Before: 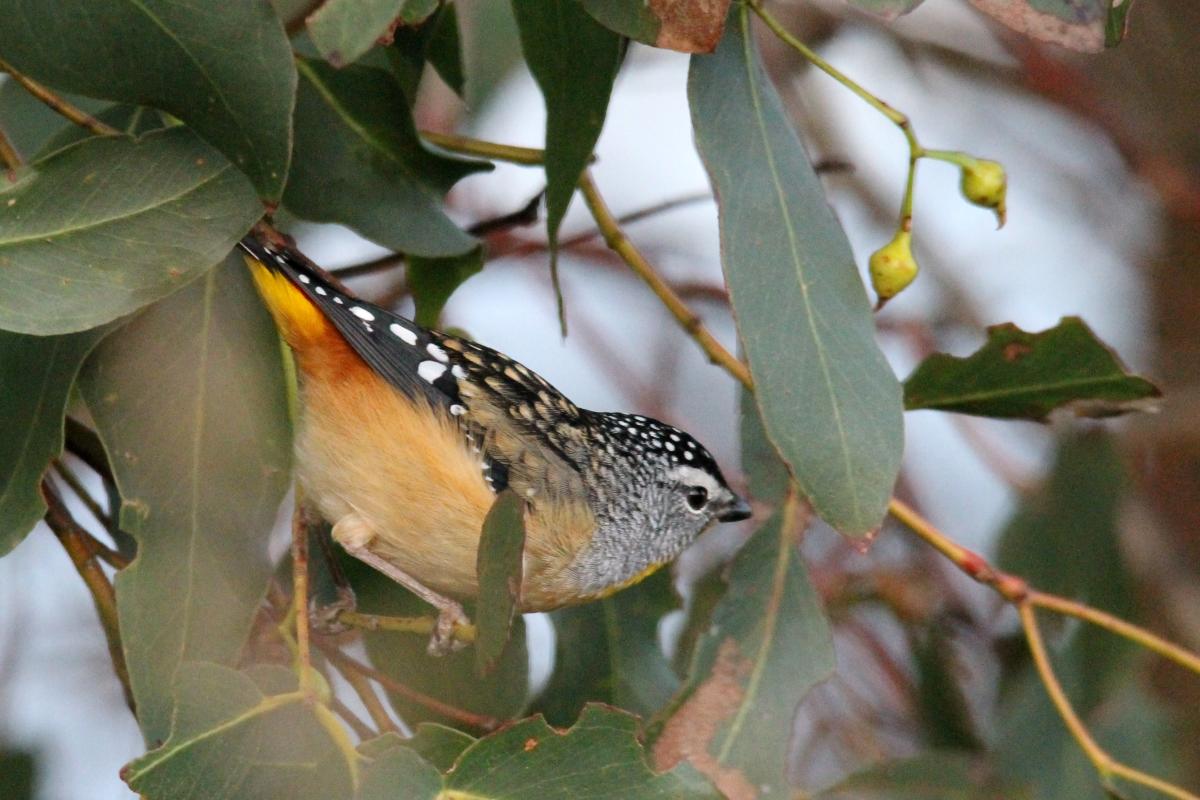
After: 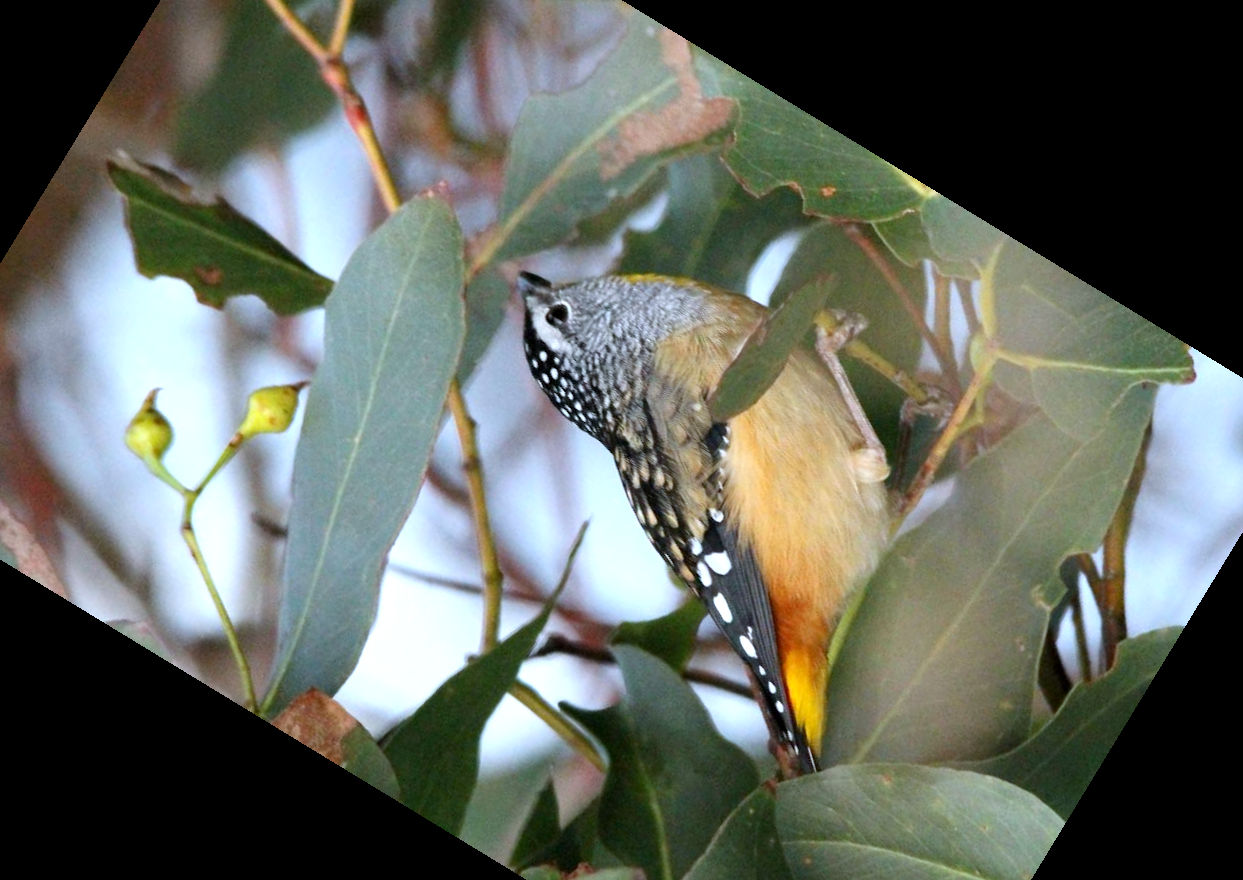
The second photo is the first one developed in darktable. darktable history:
exposure: black level correction 0.001, exposure 0.5 EV, compensate exposure bias true, compensate highlight preservation false
white balance: red 0.924, blue 1.095
crop and rotate: angle 148.68°, left 9.111%, top 15.603%, right 4.588%, bottom 17.041%
